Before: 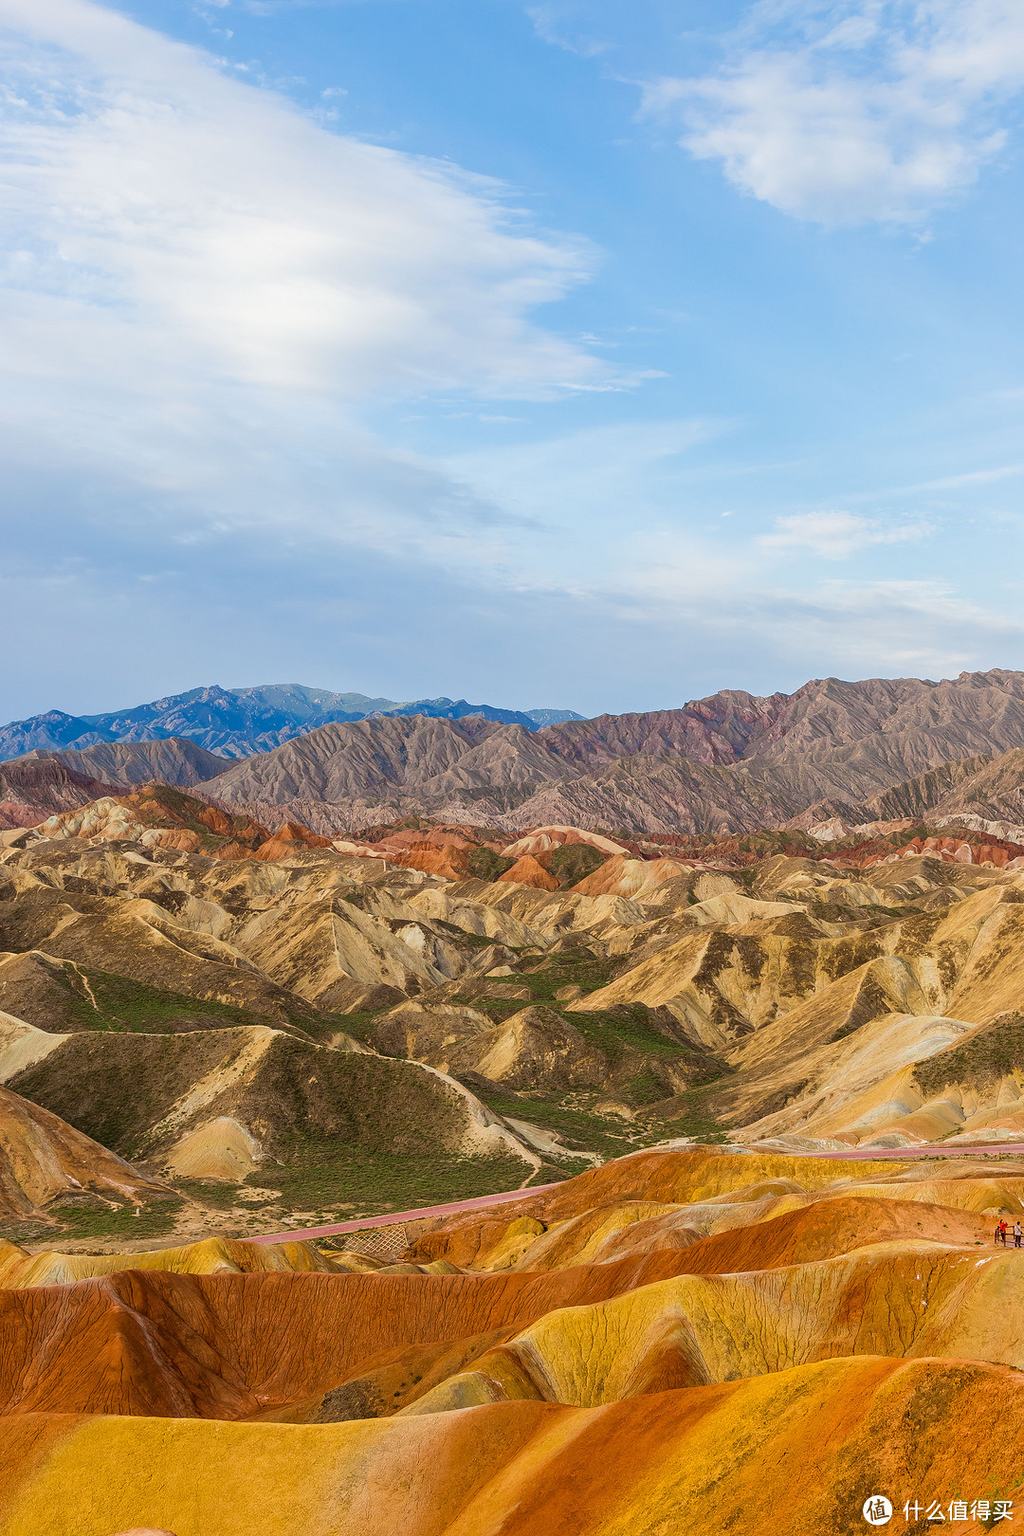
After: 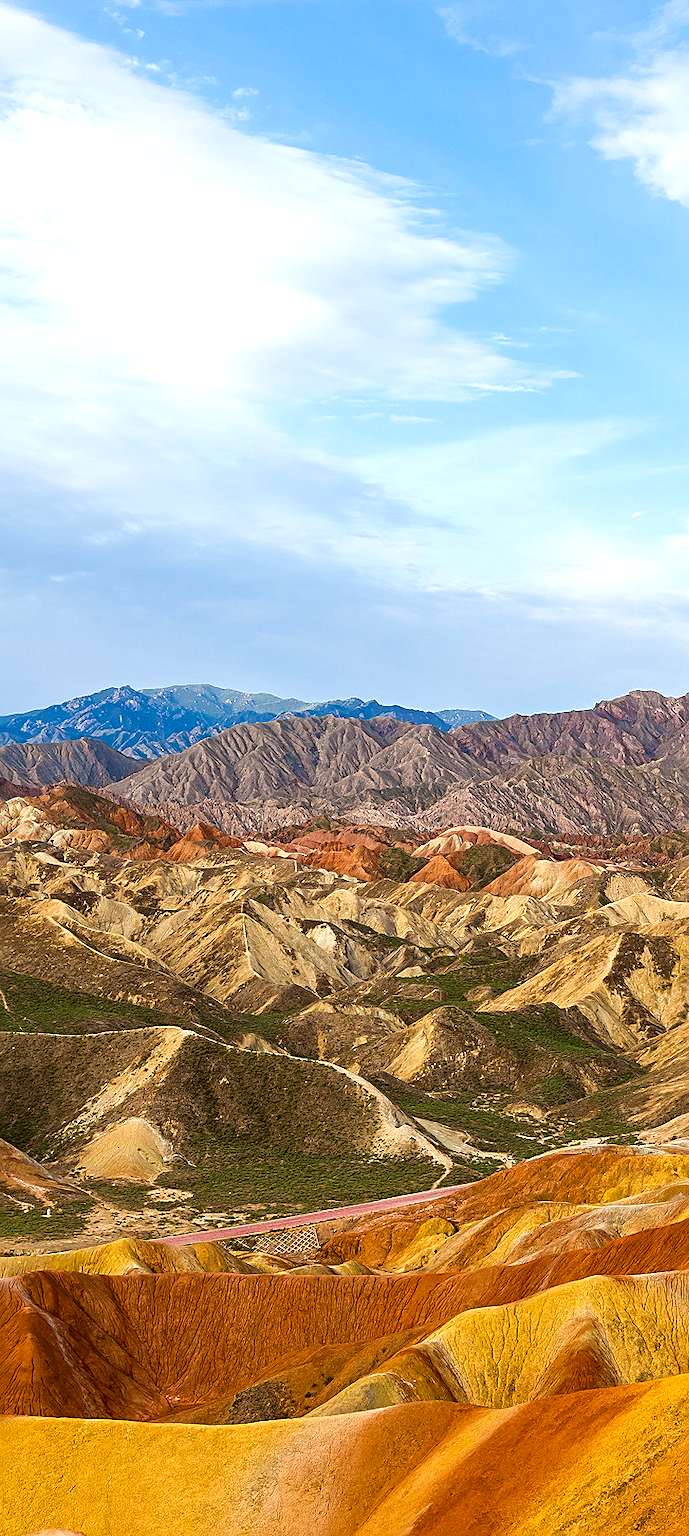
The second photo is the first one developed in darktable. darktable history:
sharpen: on, module defaults
contrast brightness saturation: brightness -0.096
exposure: exposure 0.507 EV, compensate highlight preservation false
tone equalizer: on, module defaults
crop and rotate: left 8.795%, right 23.853%
